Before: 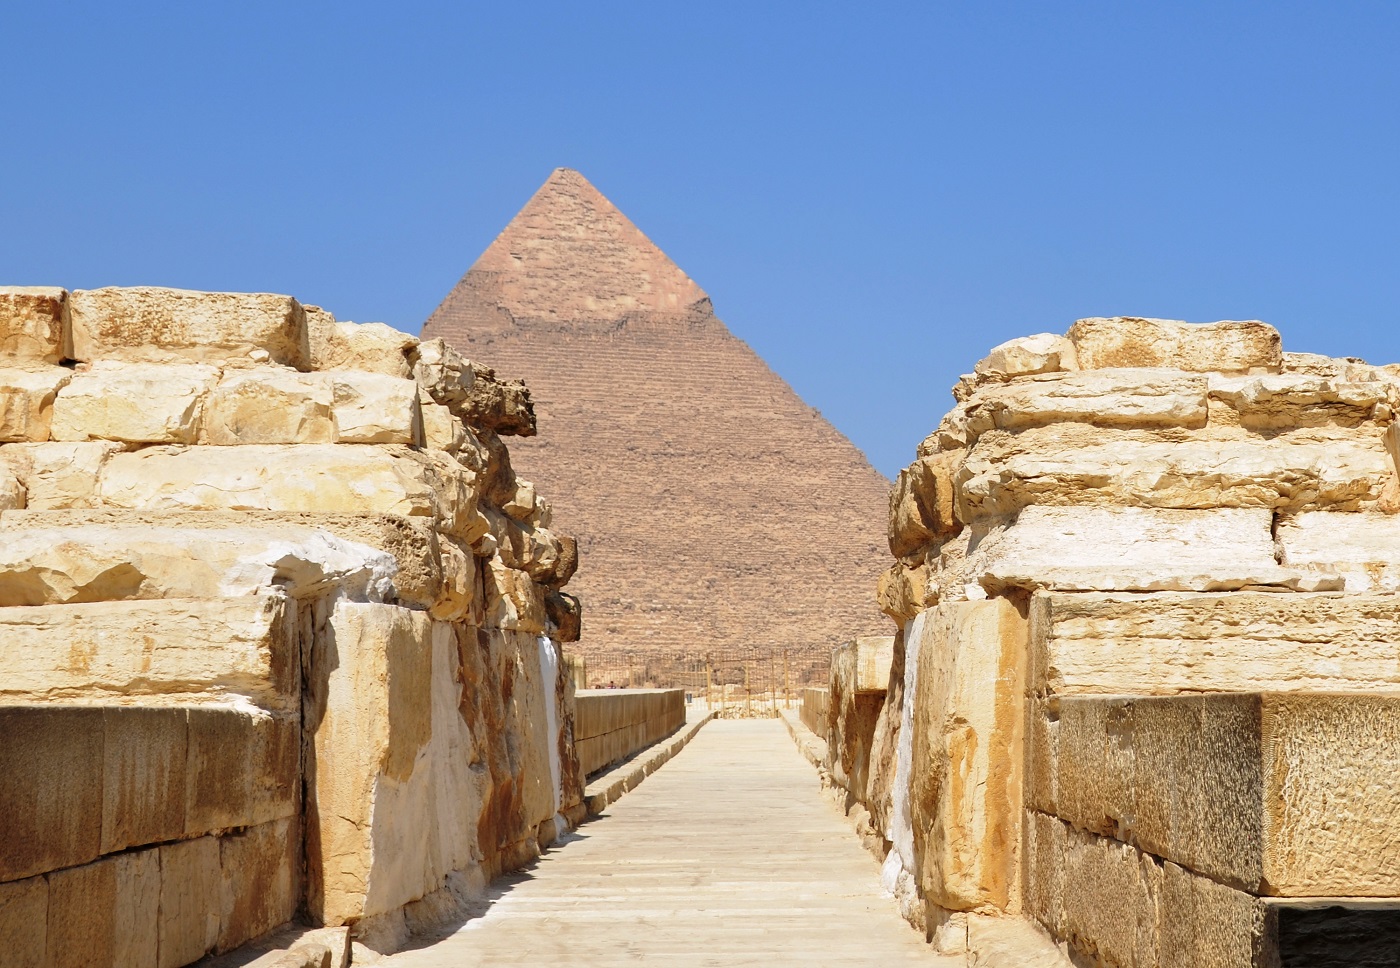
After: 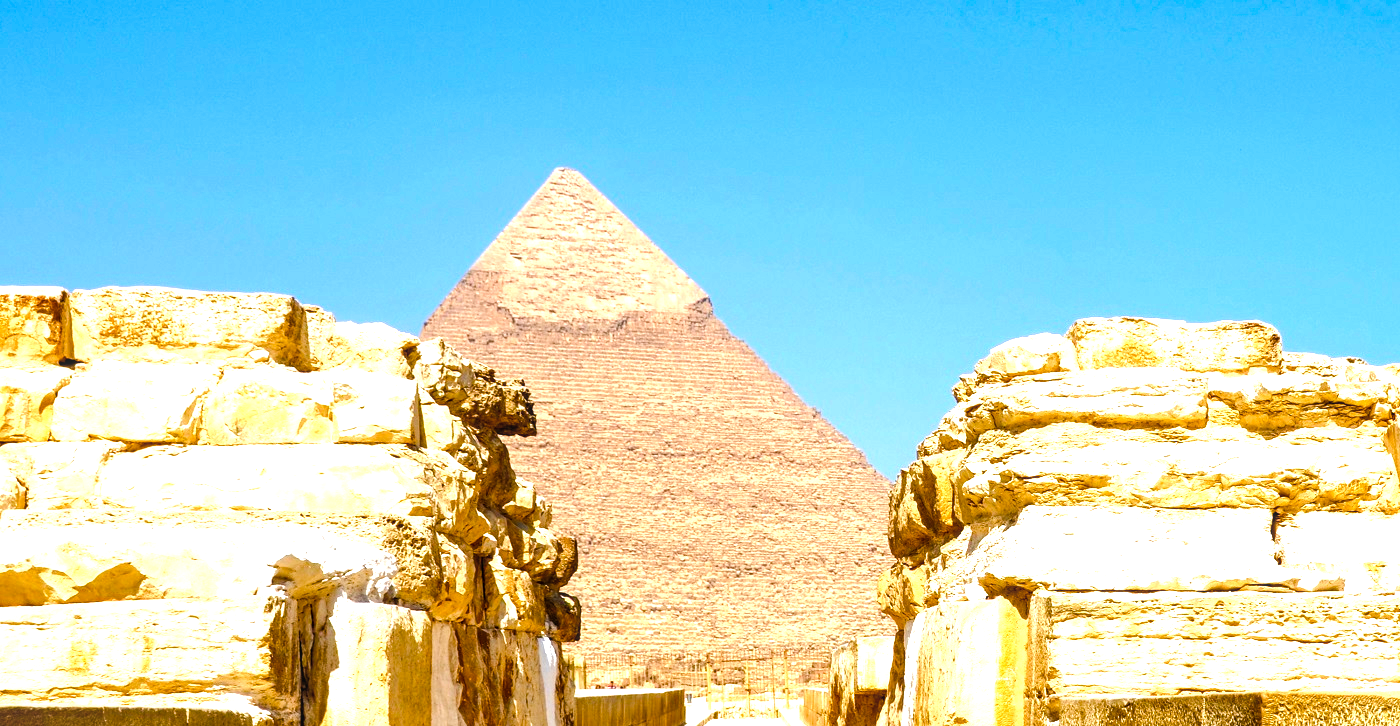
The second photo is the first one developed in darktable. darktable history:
color balance rgb: global offset › luminance -0.37%, perceptual saturation grading › highlights -17.77%, perceptual saturation grading › mid-tones 33.1%, perceptual saturation grading › shadows 50.52%, perceptual brilliance grading › highlights 20%, perceptual brilliance grading › mid-tones 20%, perceptual brilliance grading › shadows -20%, global vibrance 50%
crop: bottom 24.988%
exposure: exposure 0.496 EV, compensate highlight preservation false
local contrast: on, module defaults
